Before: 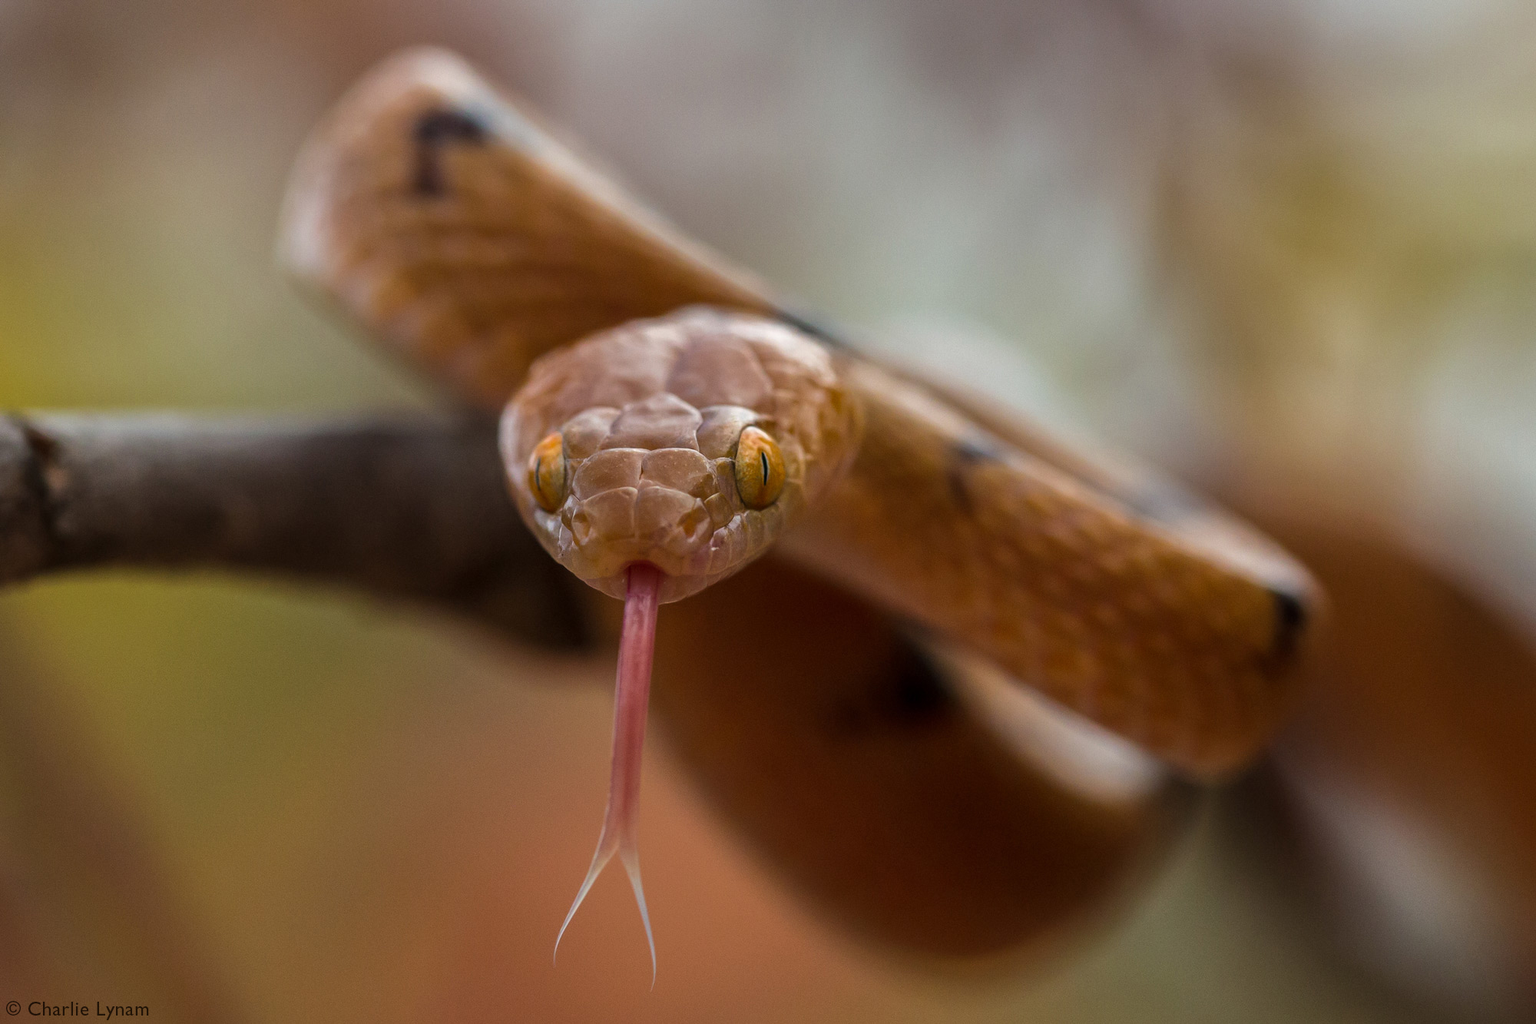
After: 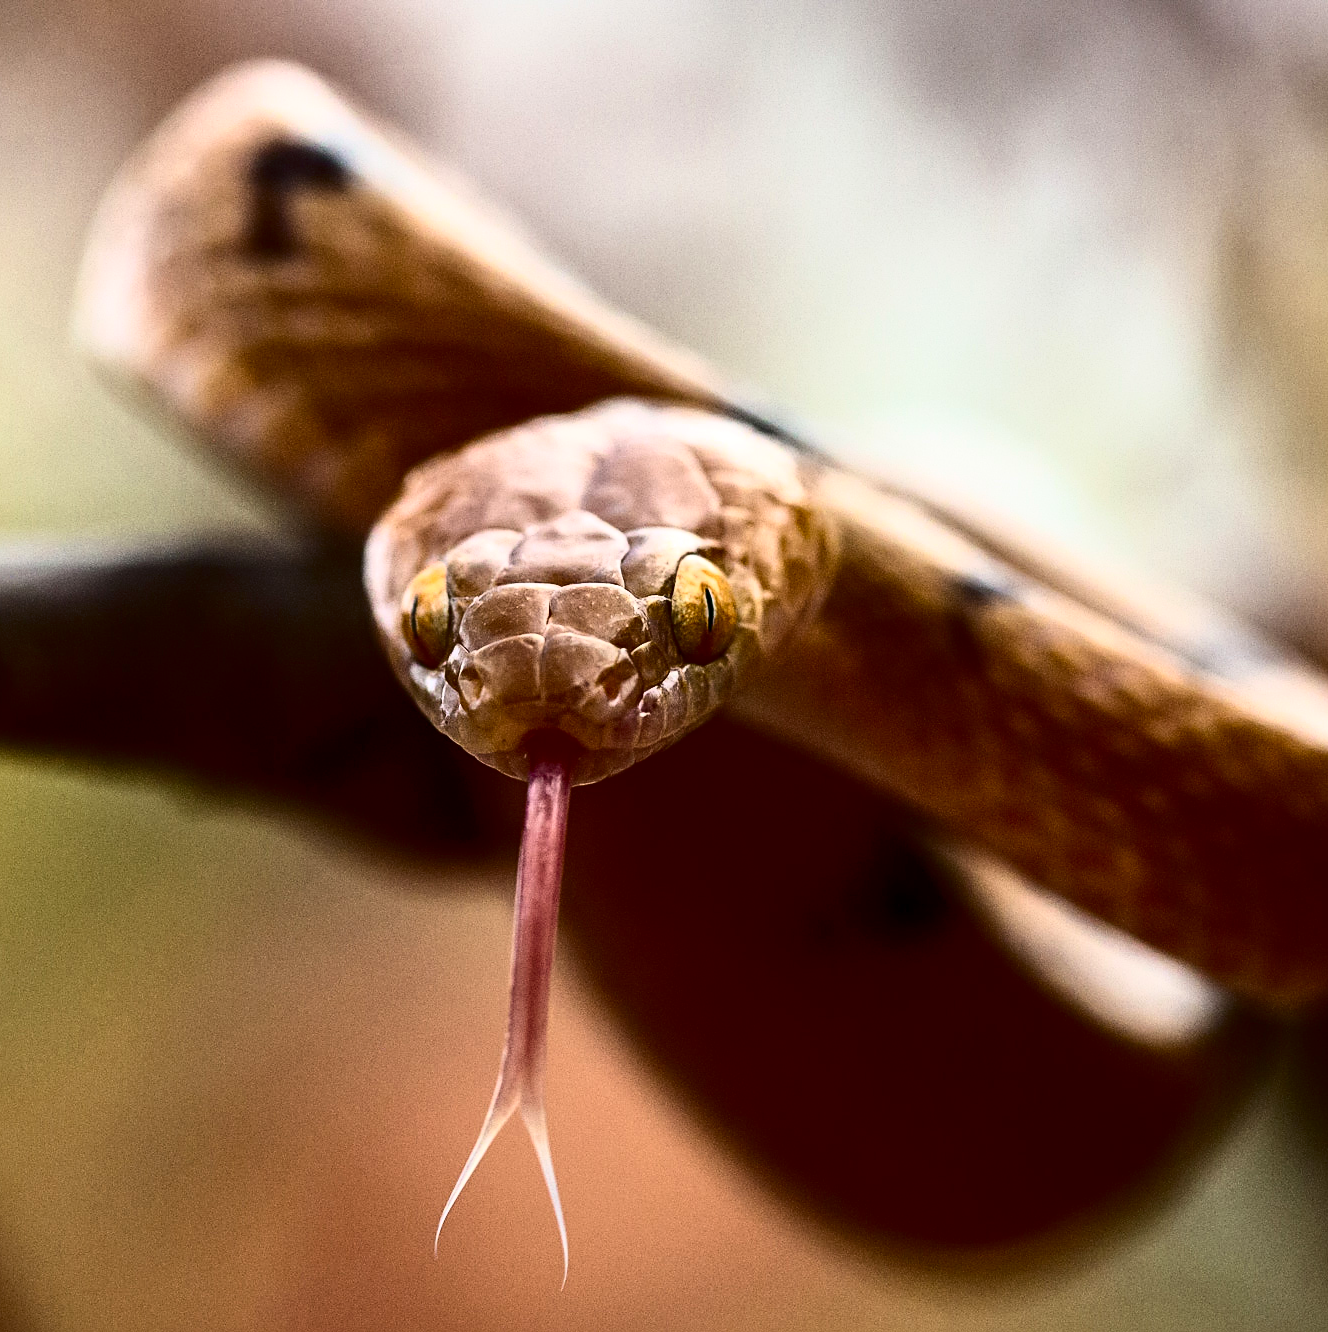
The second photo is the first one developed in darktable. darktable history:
tone curve: curves: ch0 [(0, 0) (0.003, 0.001) (0.011, 0.005) (0.025, 0.009) (0.044, 0.014) (0.069, 0.018) (0.1, 0.025) (0.136, 0.029) (0.177, 0.042) (0.224, 0.064) (0.277, 0.107) (0.335, 0.182) (0.399, 0.3) (0.468, 0.462) (0.543, 0.639) (0.623, 0.802) (0.709, 0.916) (0.801, 0.963) (0.898, 0.988) (1, 1)], color space Lab, independent channels, preserve colors none
sharpen: radius 2.511, amount 0.321
crop and rotate: left 14.313%, right 19.243%
exposure: black level correction 0.004, exposure 0.41 EV, compensate exposure bias true, compensate highlight preservation false
